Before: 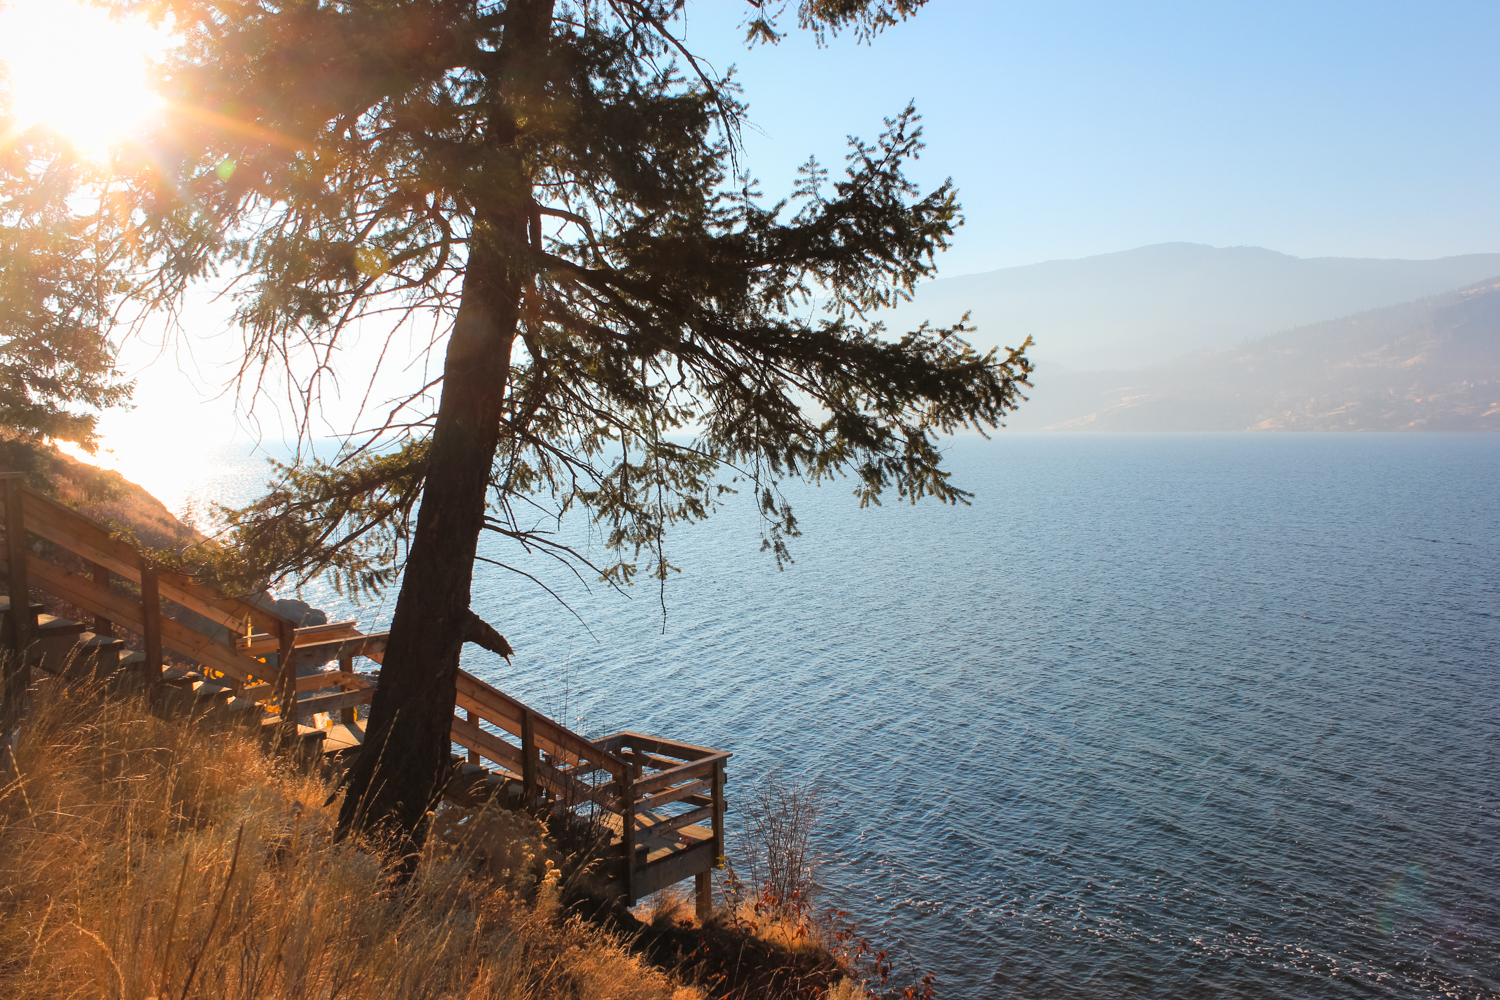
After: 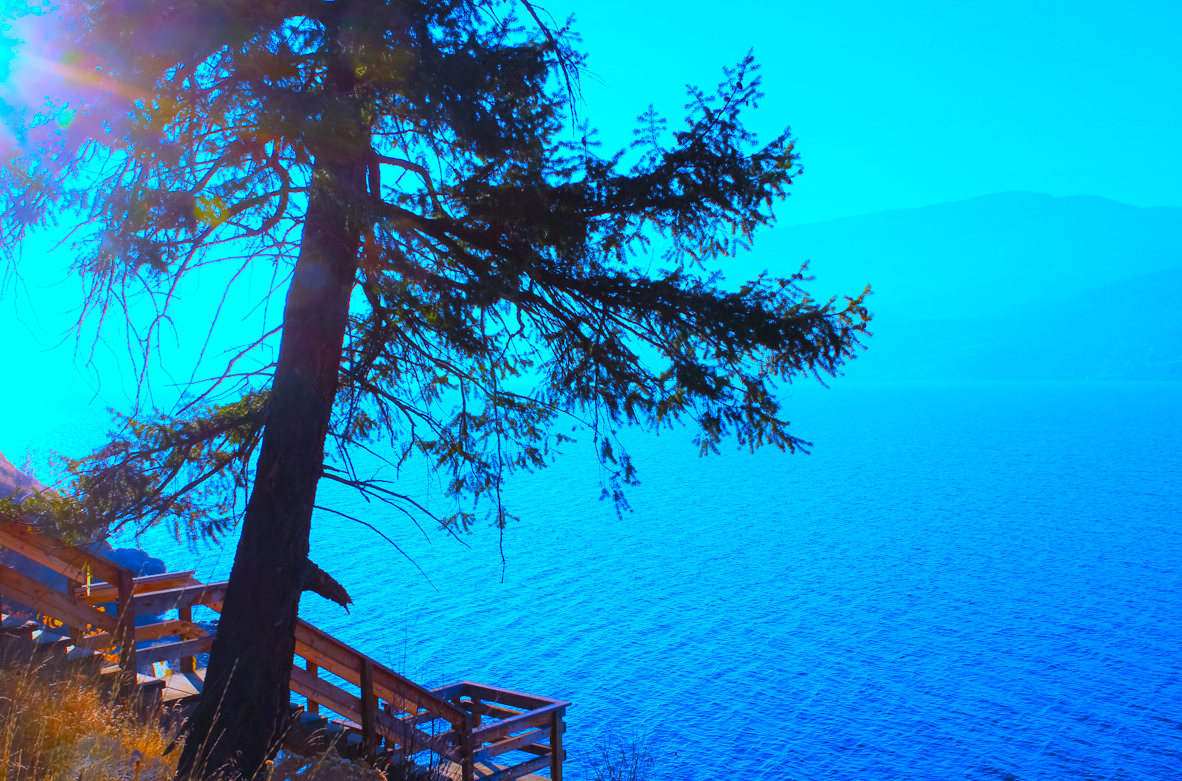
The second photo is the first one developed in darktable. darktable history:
crop and rotate: left 10.77%, top 5.1%, right 10.41%, bottom 16.76%
color correction: highlights a* 1.59, highlights b* -1.7, saturation 2.48
white balance: red 0.766, blue 1.537
